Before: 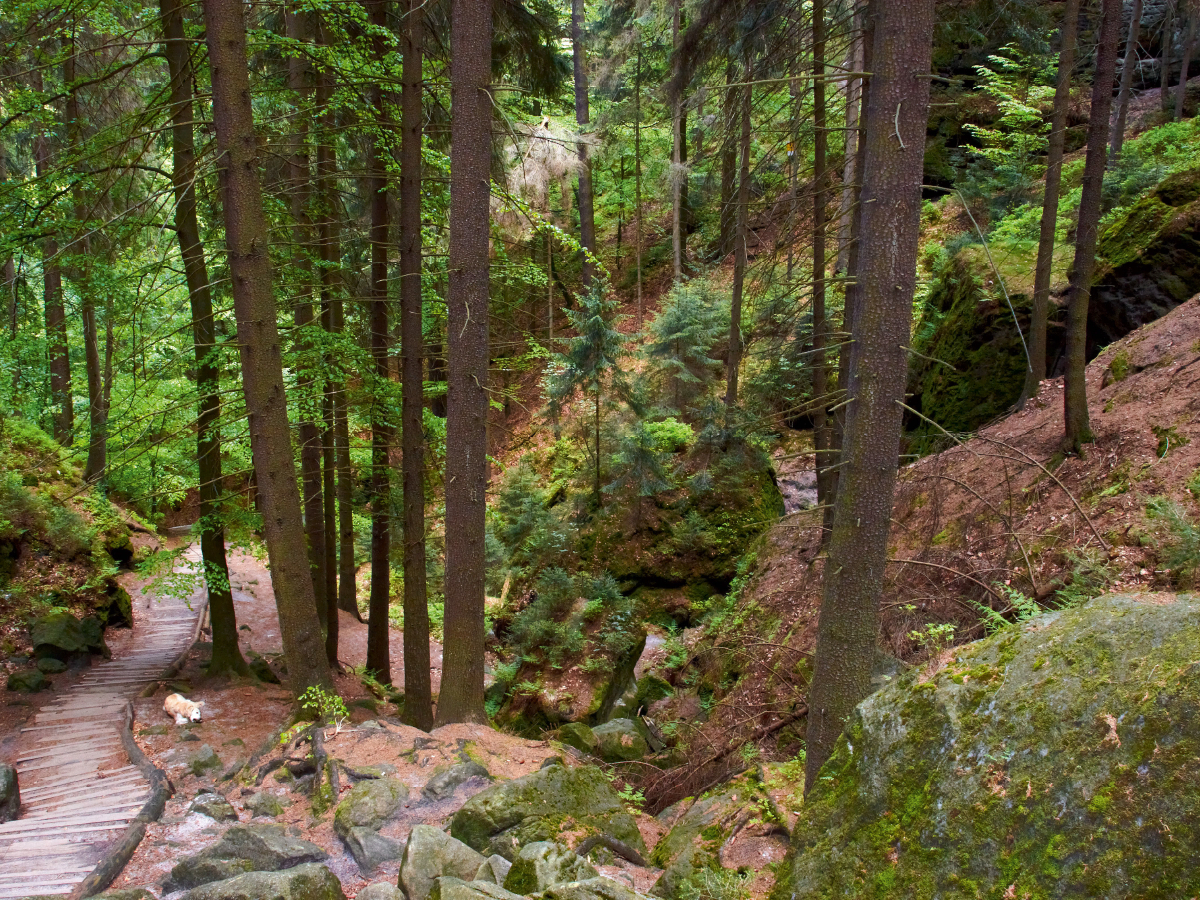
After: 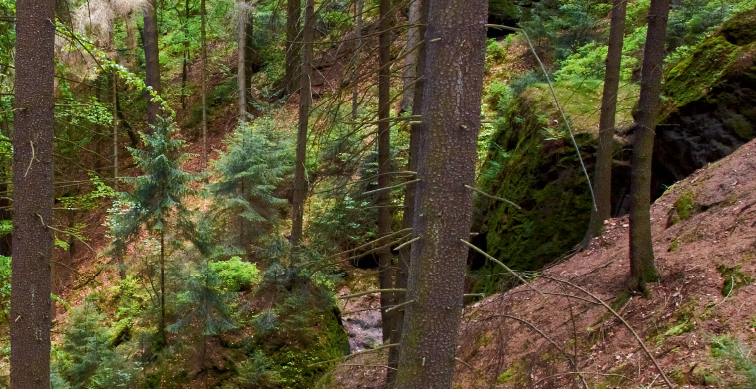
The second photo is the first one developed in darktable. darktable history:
crop: left 36.262%, top 17.903%, right 0.693%, bottom 38.869%
